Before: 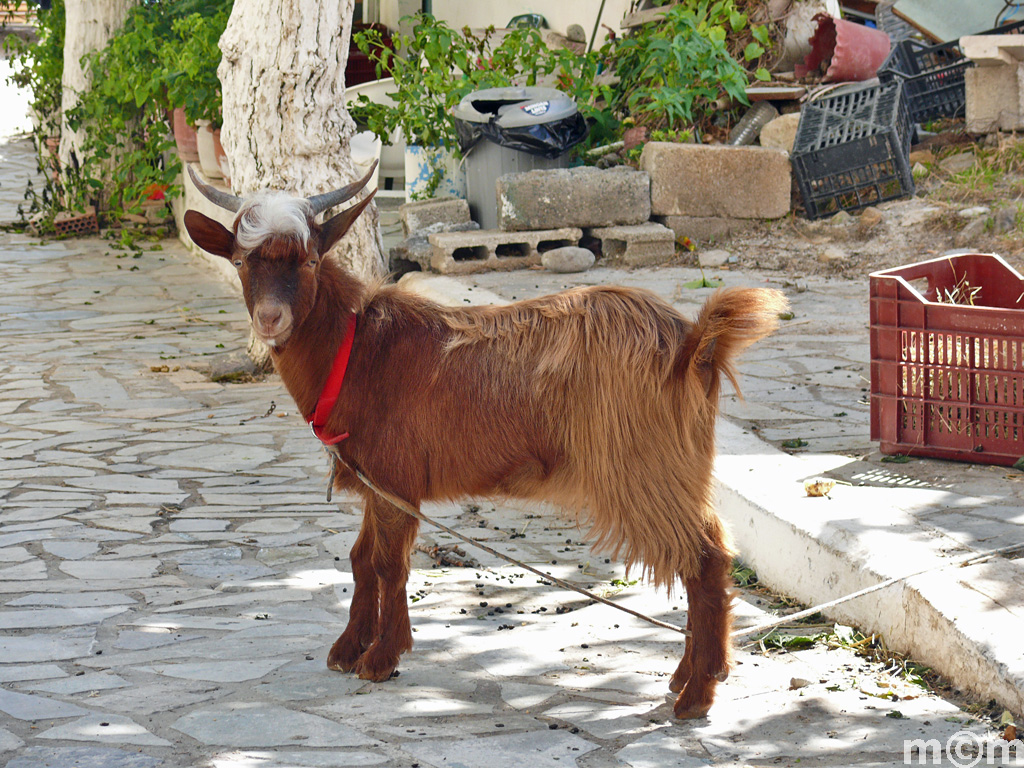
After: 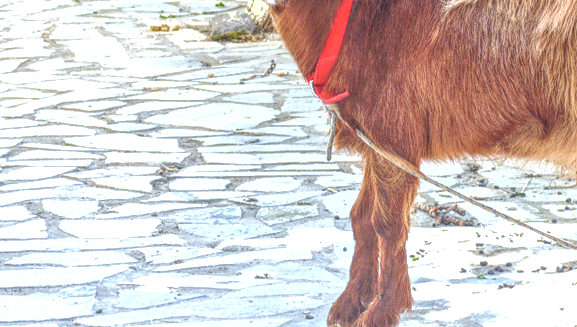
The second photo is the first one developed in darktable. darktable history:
local contrast: highlights 20%, shadows 30%, detail 200%, midtone range 0.2
white balance: red 0.924, blue 1.095
exposure: black level correction -0.002, exposure 1.35 EV, compensate highlight preservation false
crop: top 44.483%, right 43.593%, bottom 12.892%
